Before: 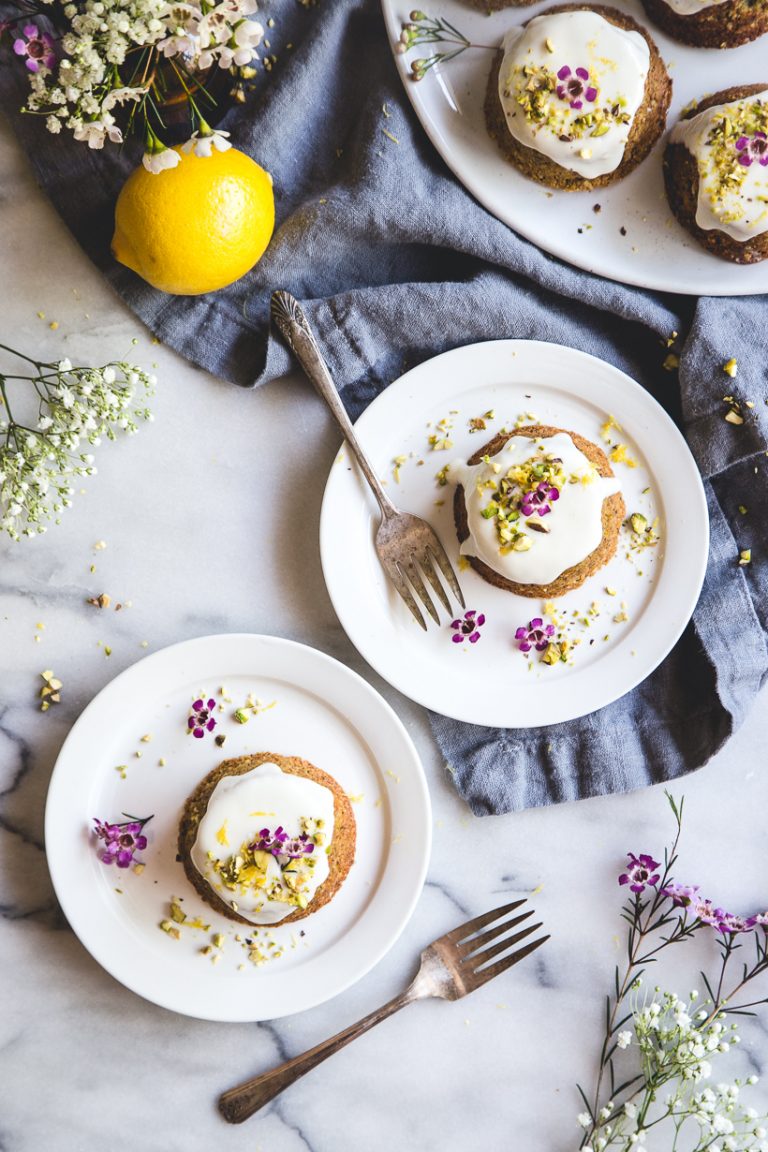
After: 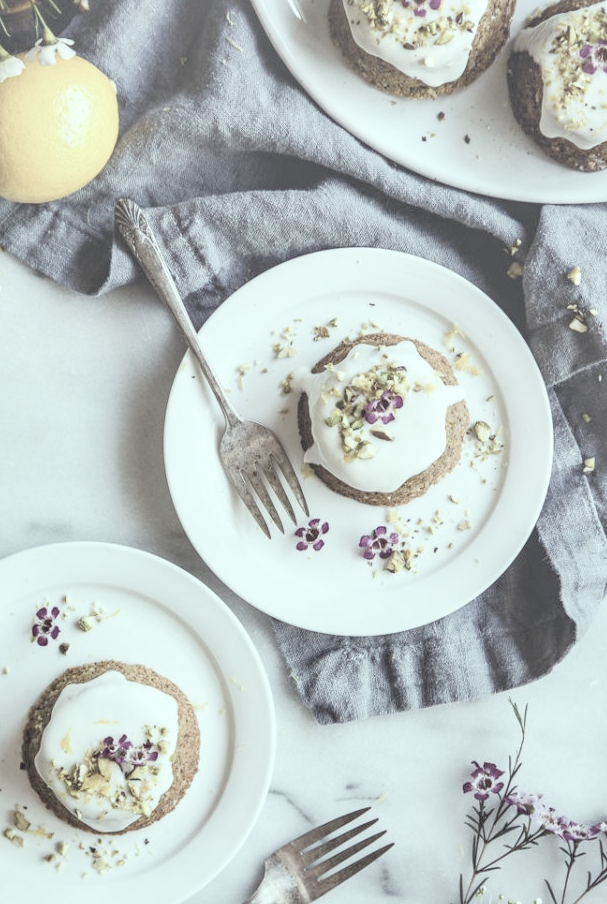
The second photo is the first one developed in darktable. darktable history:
shadows and highlights: soften with gaussian
local contrast: on, module defaults
contrast brightness saturation: contrast -0.332, brightness 0.74, saturation -0.779
color balance rgb: highlights gain › luminance 15.218%, highlights gain › chroma 6.957%, highlights gain › hue 124.62°, global offset › luminance -0.512%, perceptual saturation grading › global saturation 20%, perceptual saturation grading › highlights -24.946%, perceptual saturation grading › shadows 49.884%, perceptual brilliance grading › highlights 9.507%, perceptual brilliance grading › shadows -4.954%
color calibration: x 0.372, y 0.386, temperature 4285.47 K
crop and rotate: left 20.419%, top 7.994%, right 0.432%, bottom 13.525%
